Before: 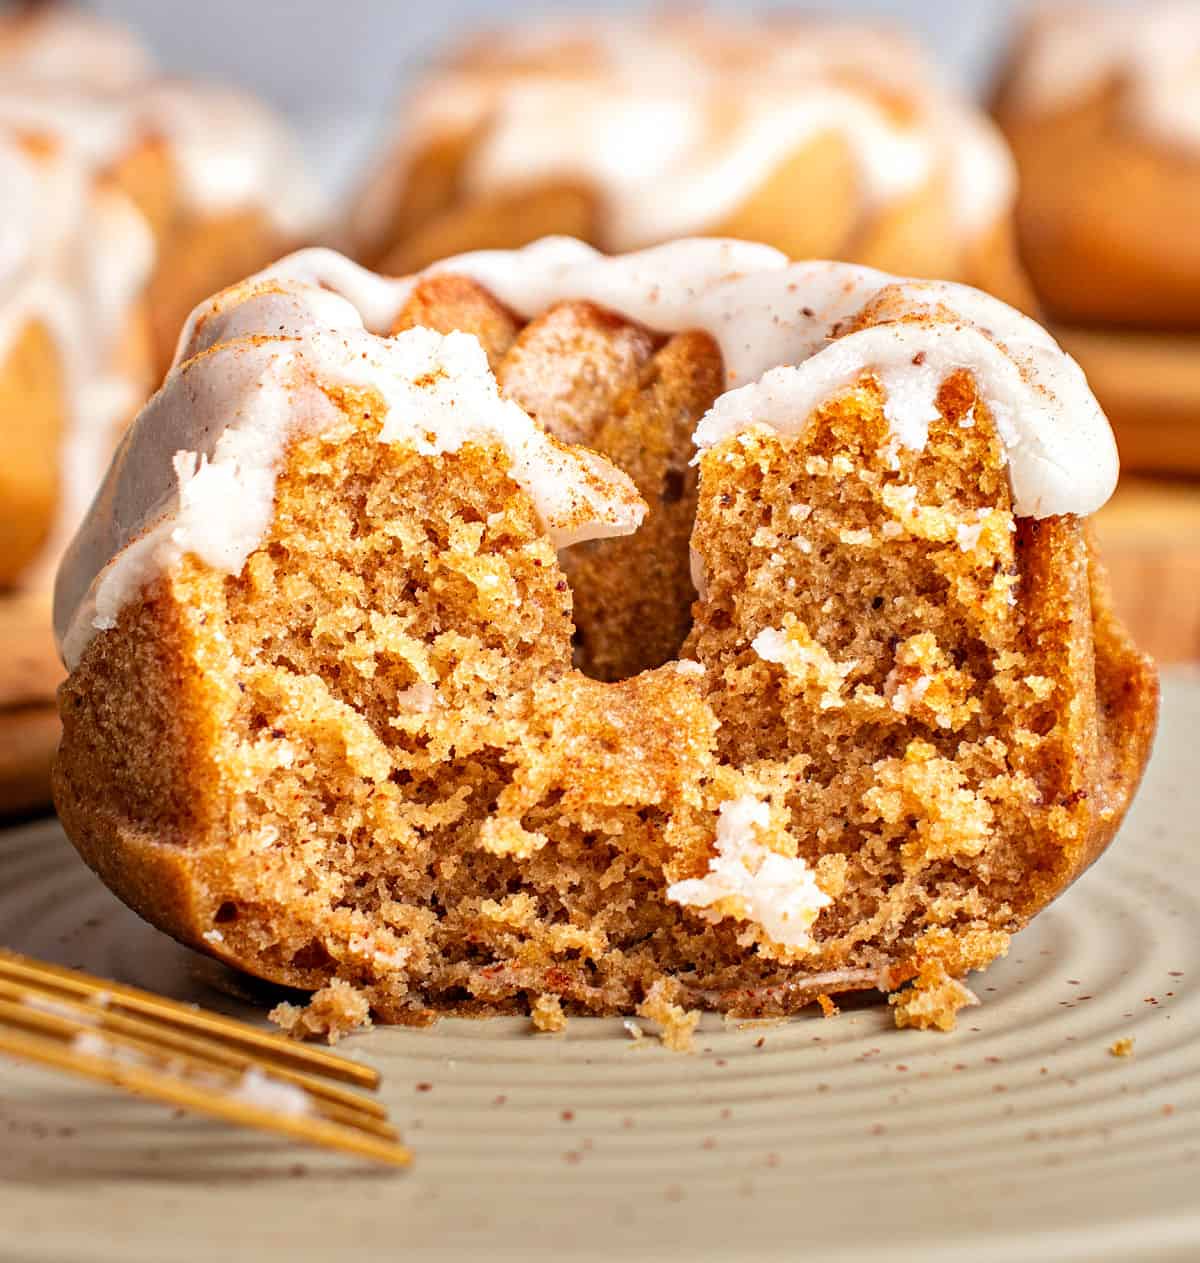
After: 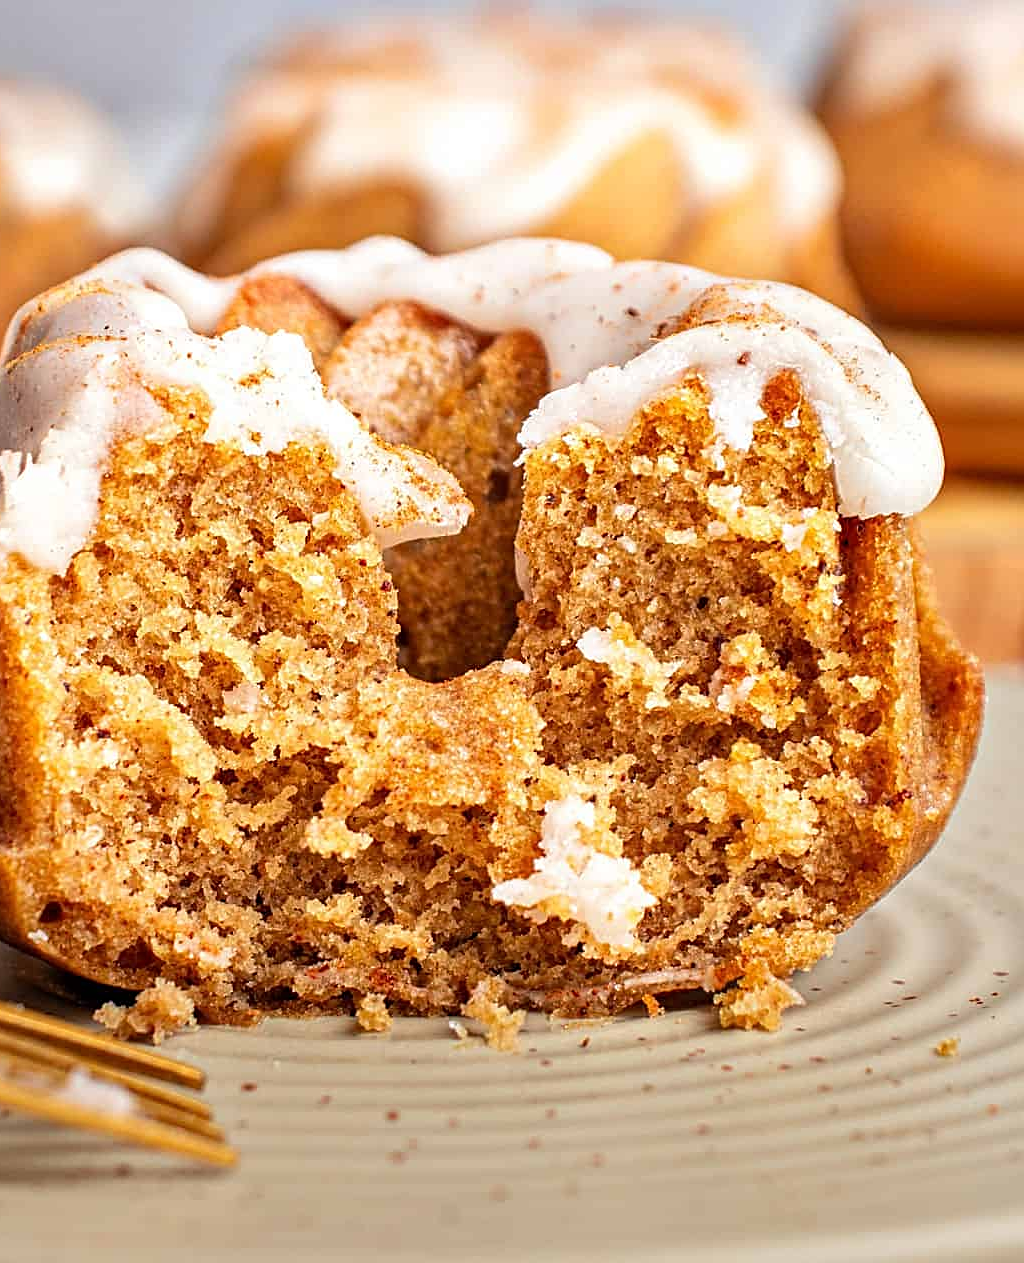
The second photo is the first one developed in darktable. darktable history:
sharpen: on, module defaults
crop and rotate: left 14.617%
